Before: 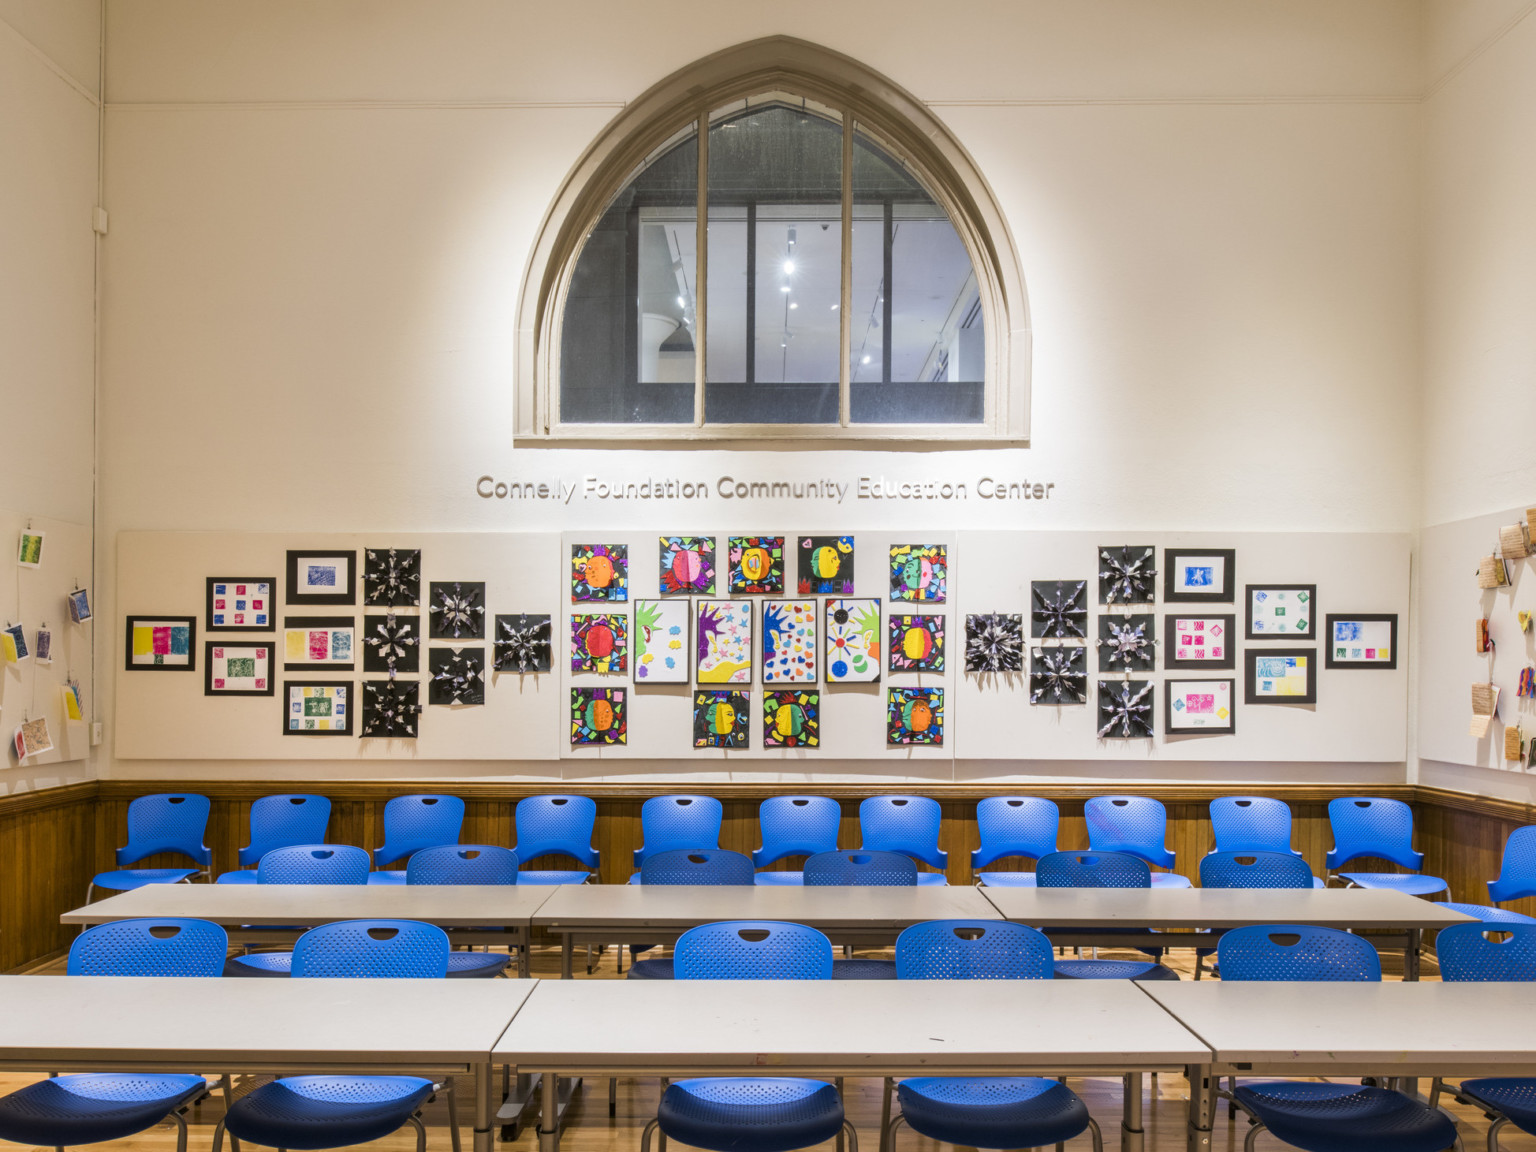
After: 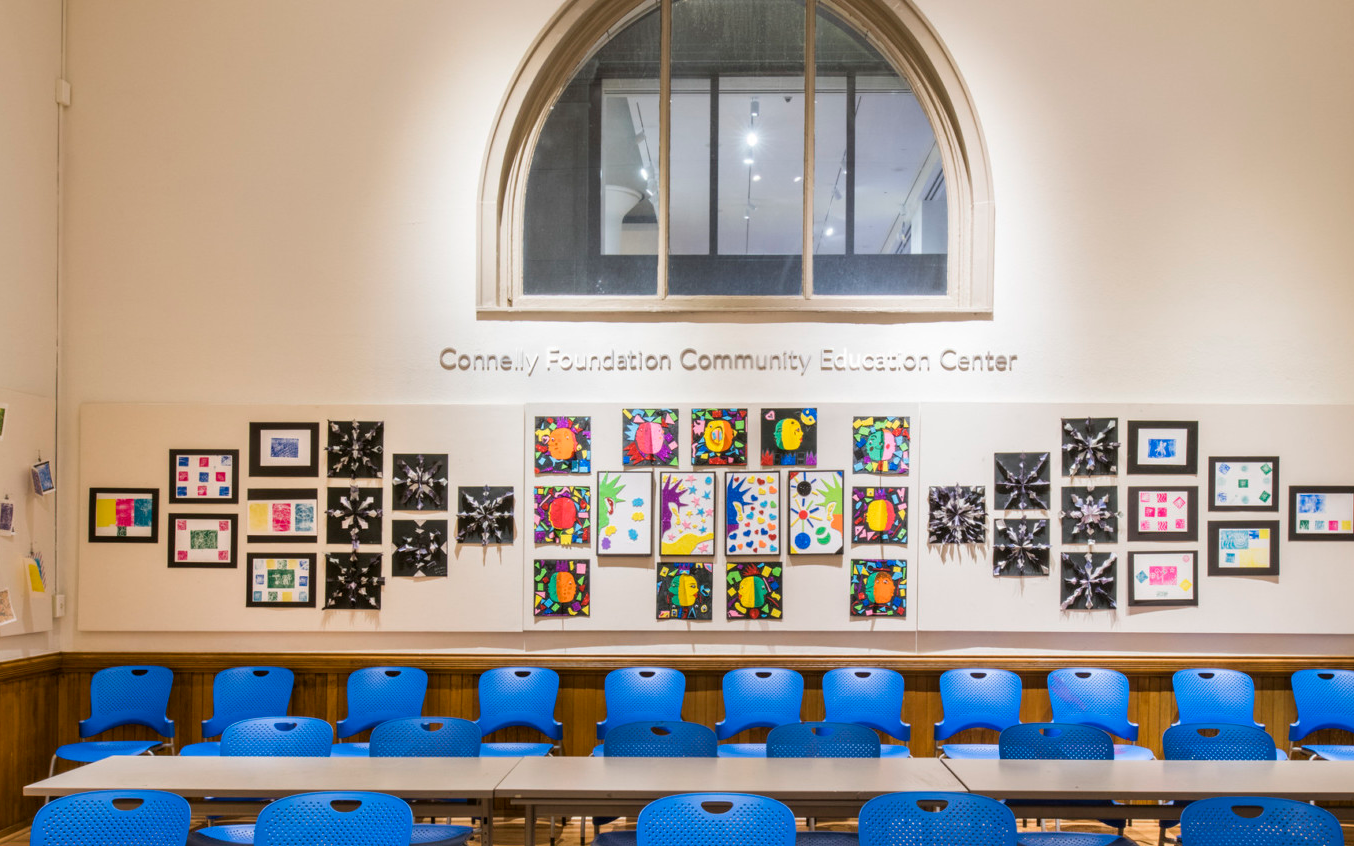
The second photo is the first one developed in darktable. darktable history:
crop and rotate: left 2.469%, top 11.192%, right 9.364%, bottom 15.303%
